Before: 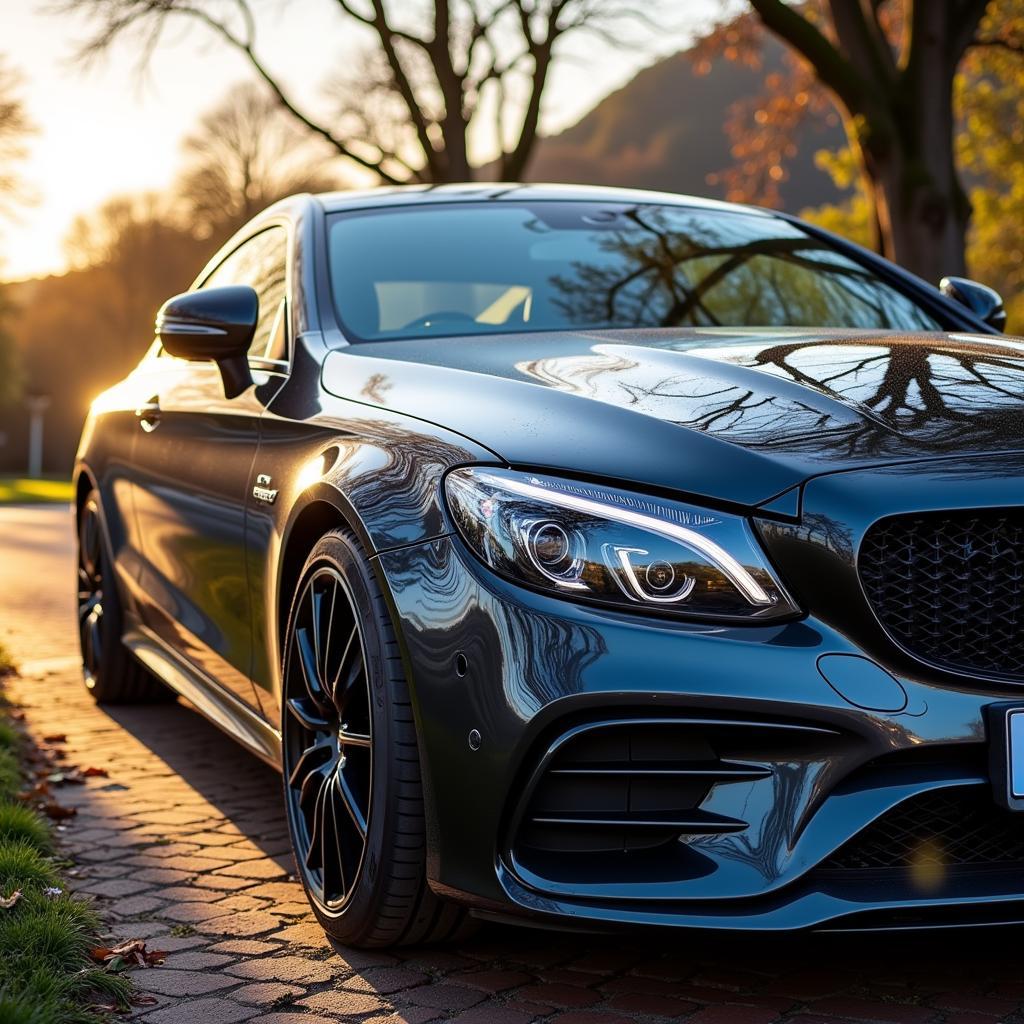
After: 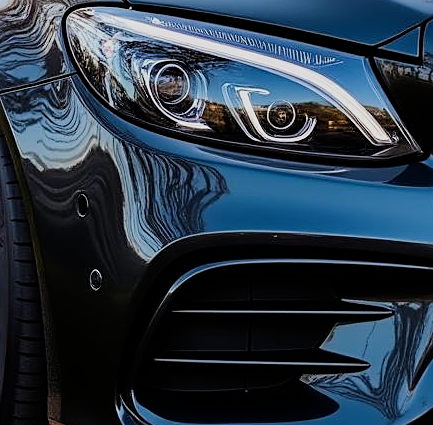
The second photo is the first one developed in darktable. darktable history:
exposure: black level correction 0, exposure 0.301 EV, compensate exposure bias true, compensate highlight preservation false
sharpen: on, module defaults
filmic rgb: black relative exposure -7.65 EV, white relative exposure 4.56 EV, hardness 3.61
crop: left 37.078%, top 44.975%, right 20.557%, bottom 13.514%
